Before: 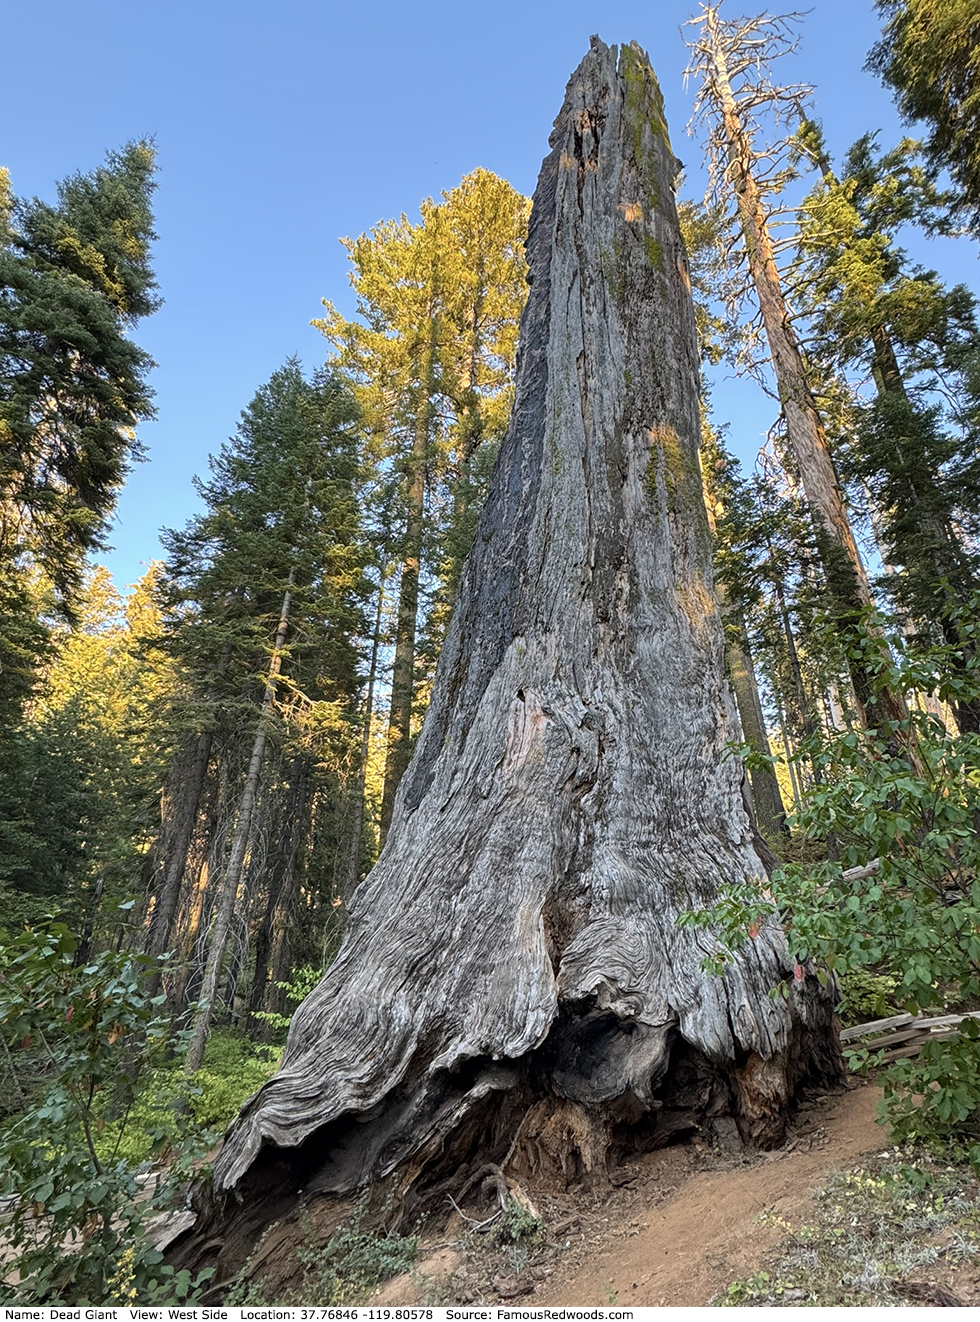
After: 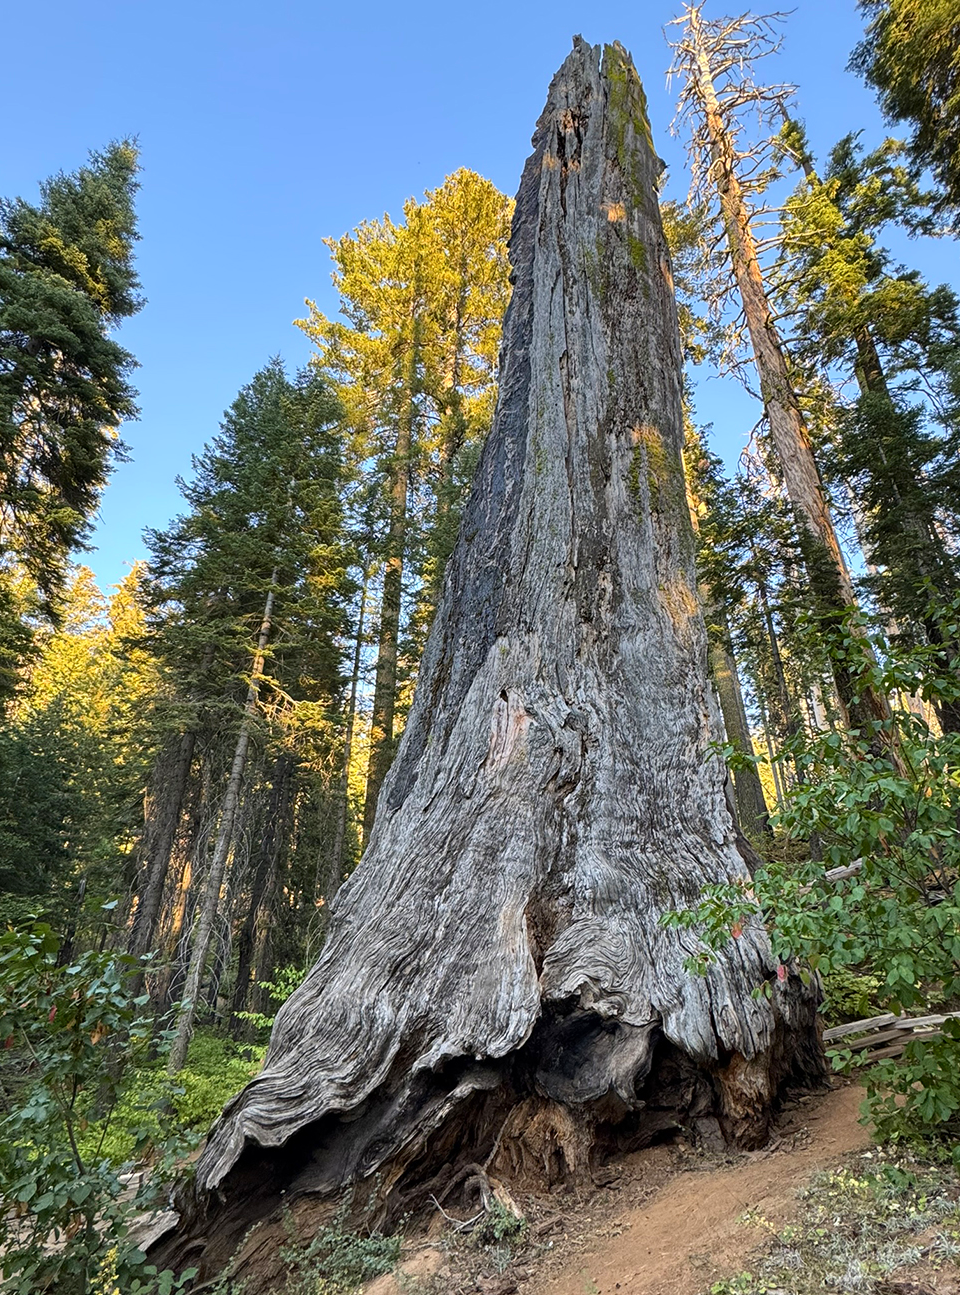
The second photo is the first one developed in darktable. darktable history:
crop: left 1.743%, right 0.268%, bottom 2.011%
contrast brightness saturation: contrast 0.08, saturation 0.2
